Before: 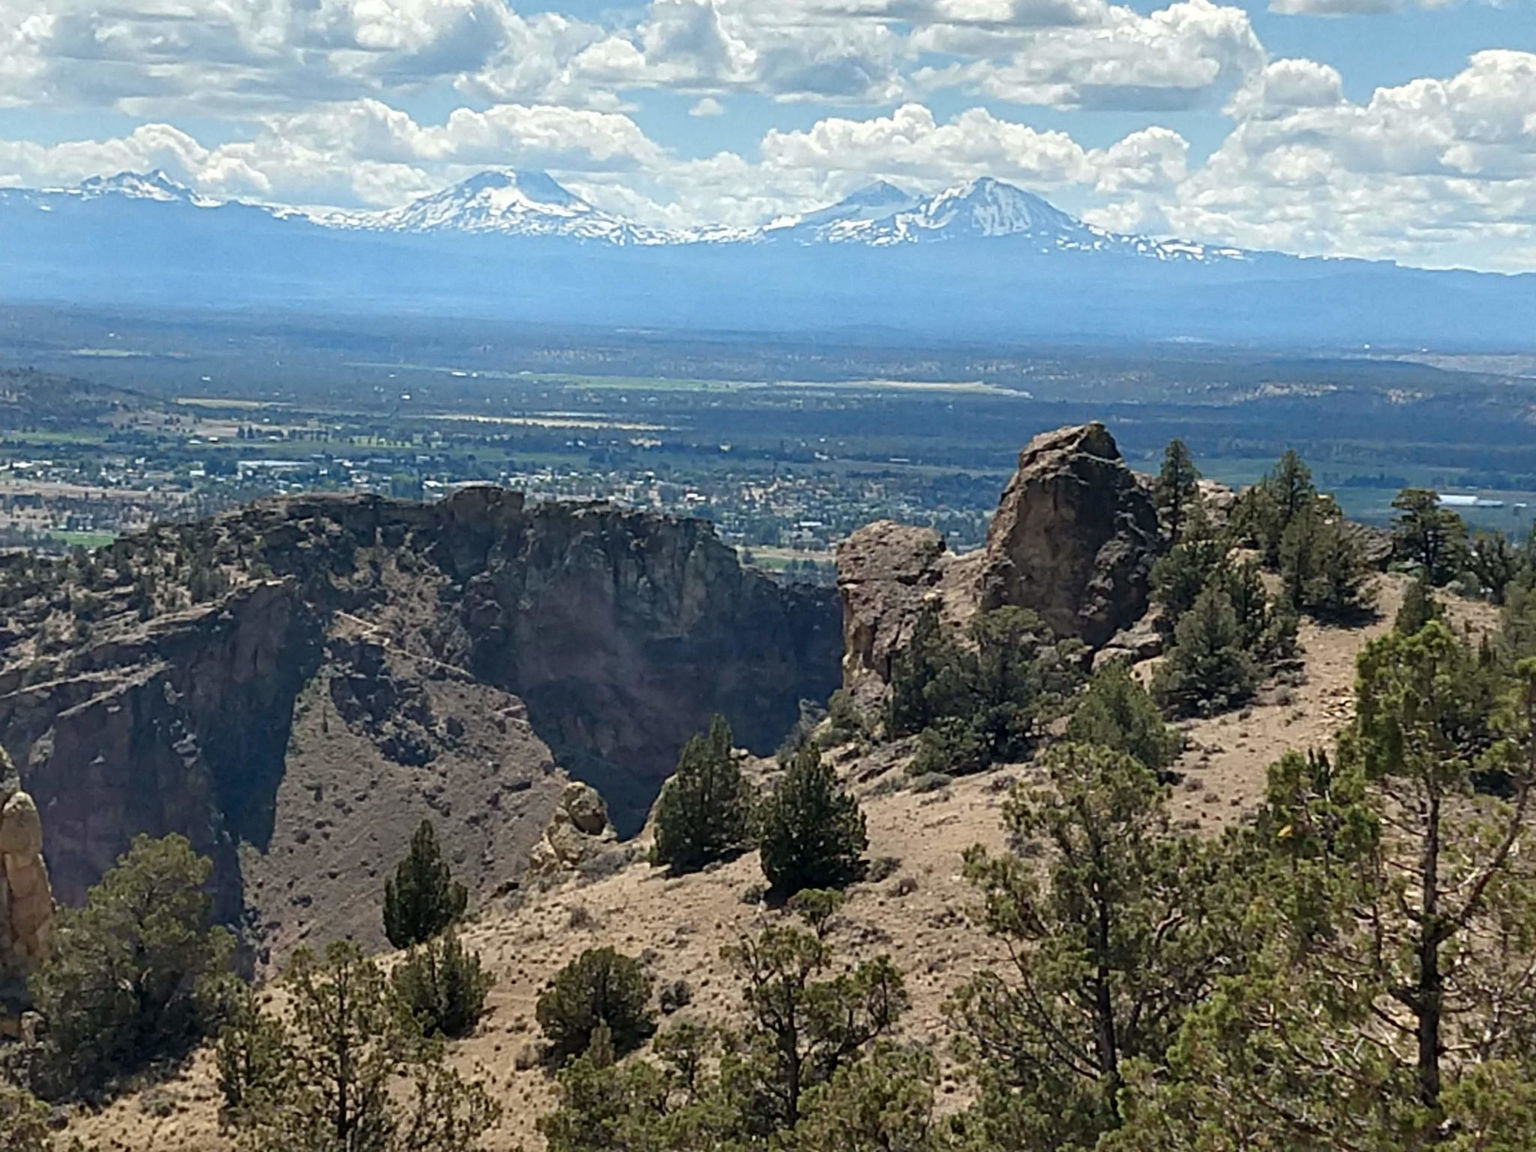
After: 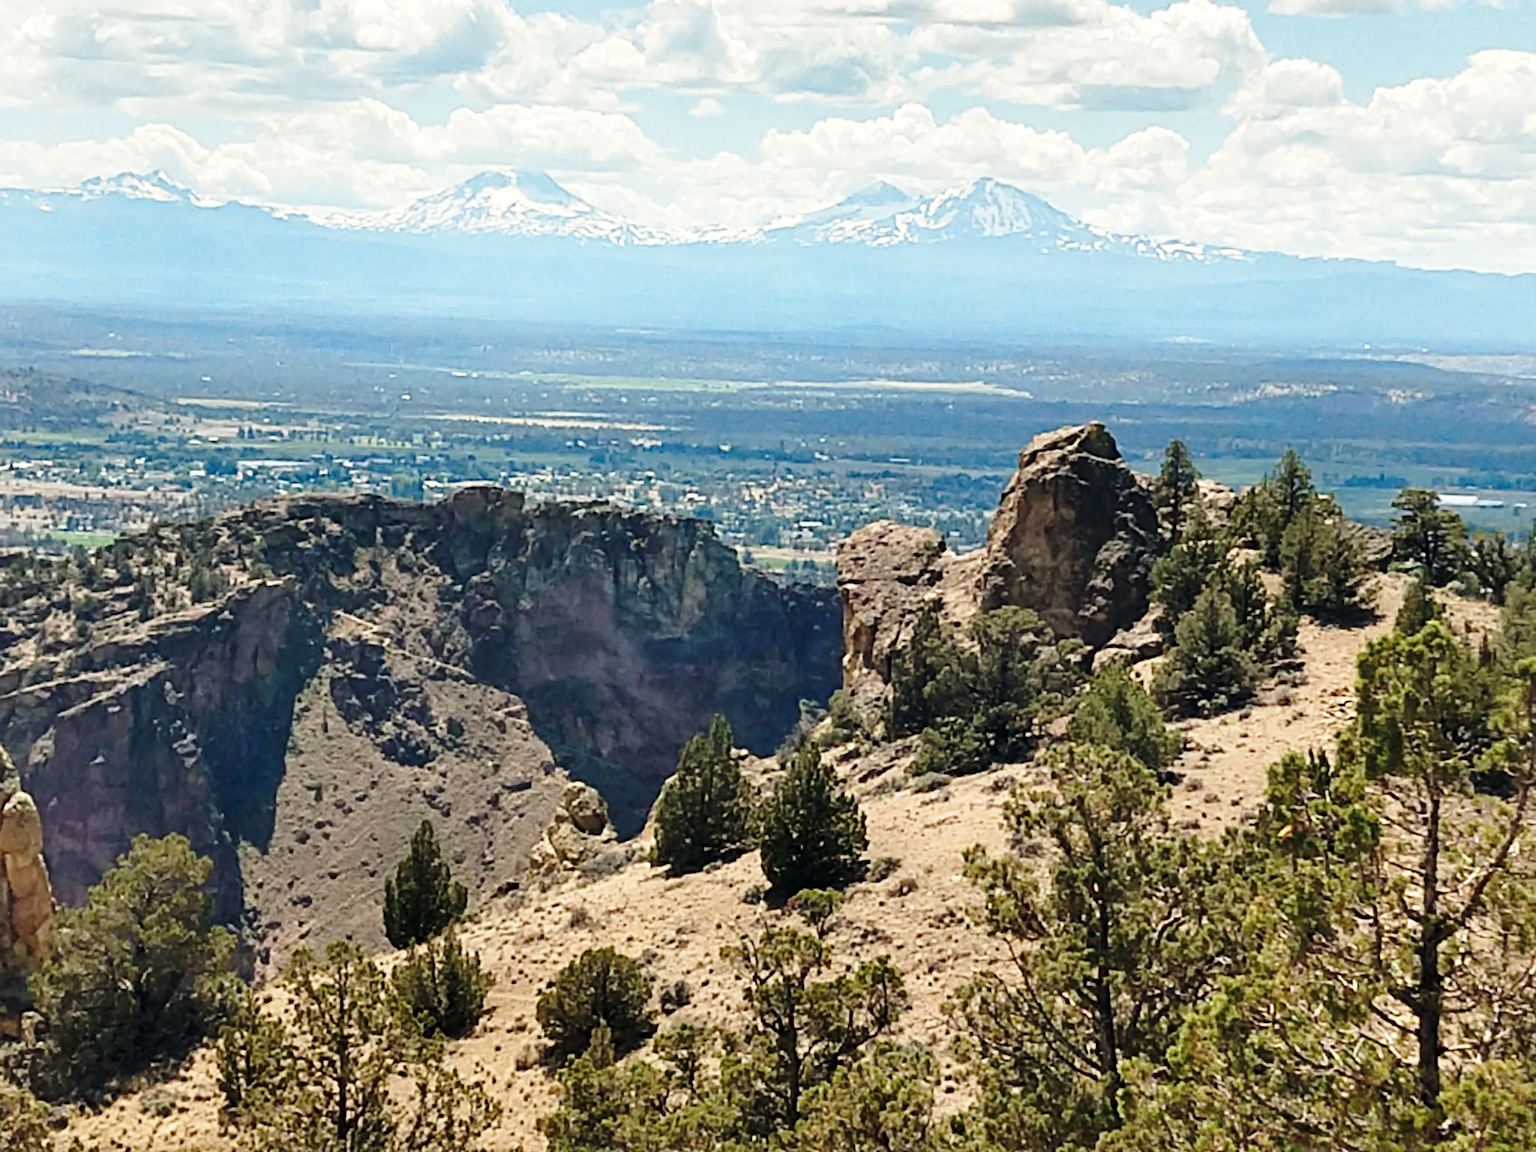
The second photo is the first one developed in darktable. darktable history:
white balance: red 1.045, blue 0.932
base curve: curves: ch0 [(0, 0) (0.028, 0.03) (0.121, 0.232) (0.46, 0.748) (0.859, 0.968) (1, 1)], preserve colors none
